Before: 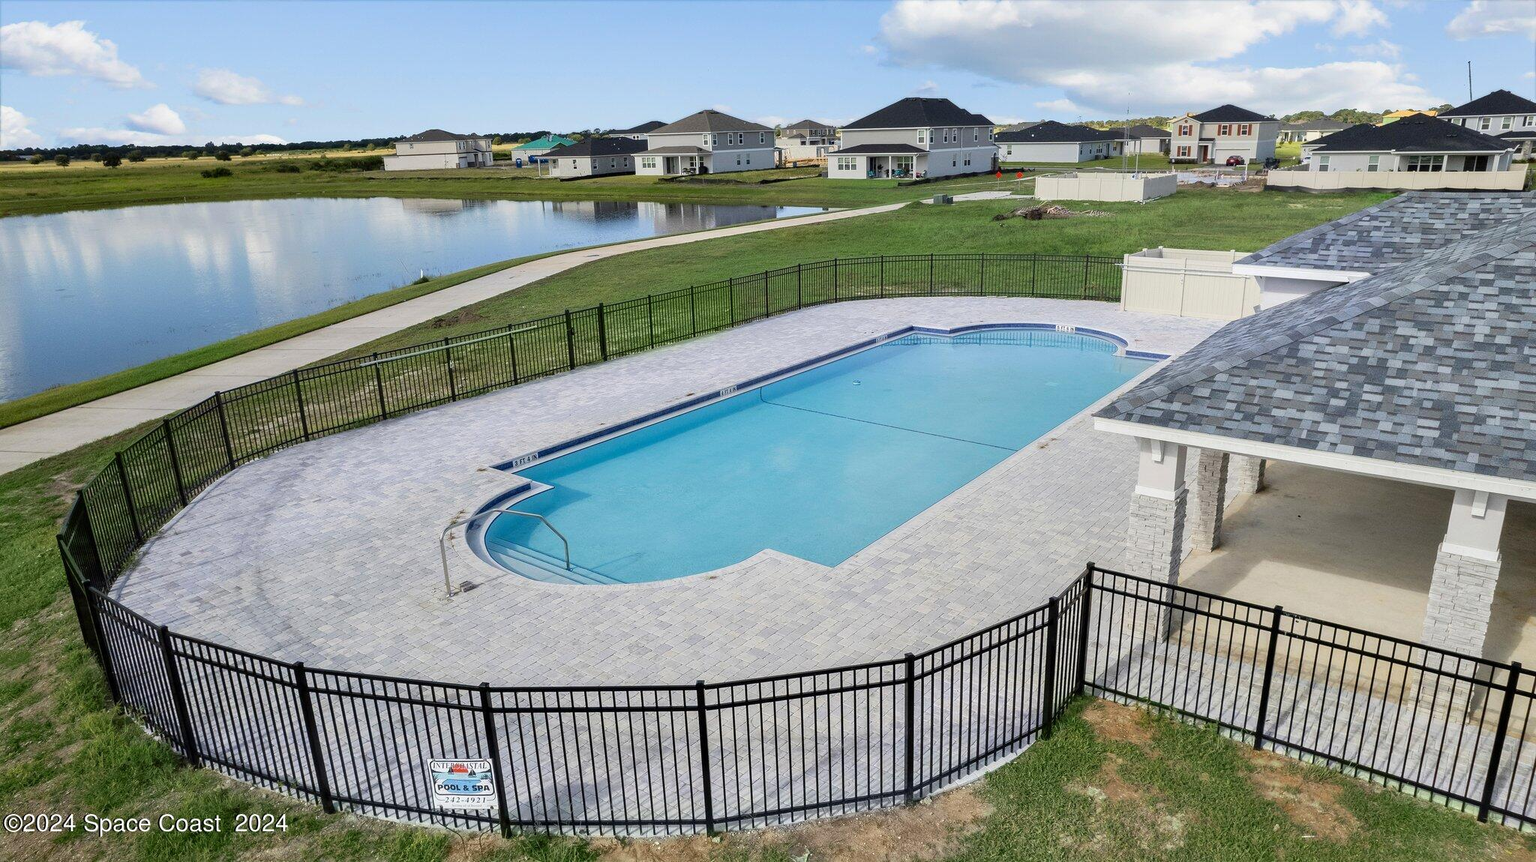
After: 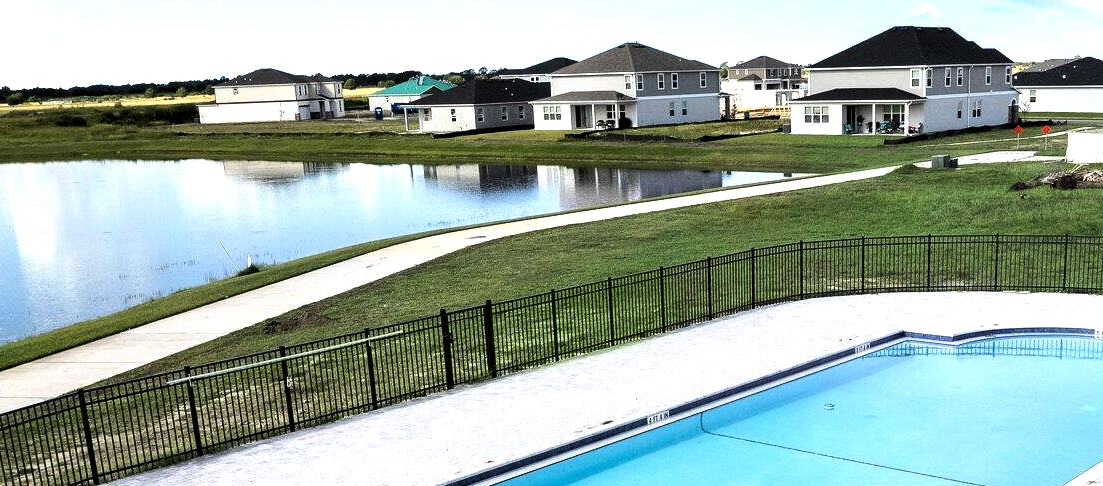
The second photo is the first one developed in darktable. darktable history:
crop: left 15.306%, top 9.065%, right 30.789%, bottom 48.638%
levels: levels [0.052, 0.496, 0.908]
tone equalizer: -8 EV -0.75 EV, -7 EV -0.7 EV, -6 EV -0.6 EV, -5 EV -0.4 EV, -3 EV 0.4 EV, -2 EV 0.6 EV, -1 EV 0.7 EV, +0 EV 0.75 EV, edges refinement/feathering 500, mask exposure compensation -1.57 EV, preserve details no
exposure: compensate highlight preservation false
